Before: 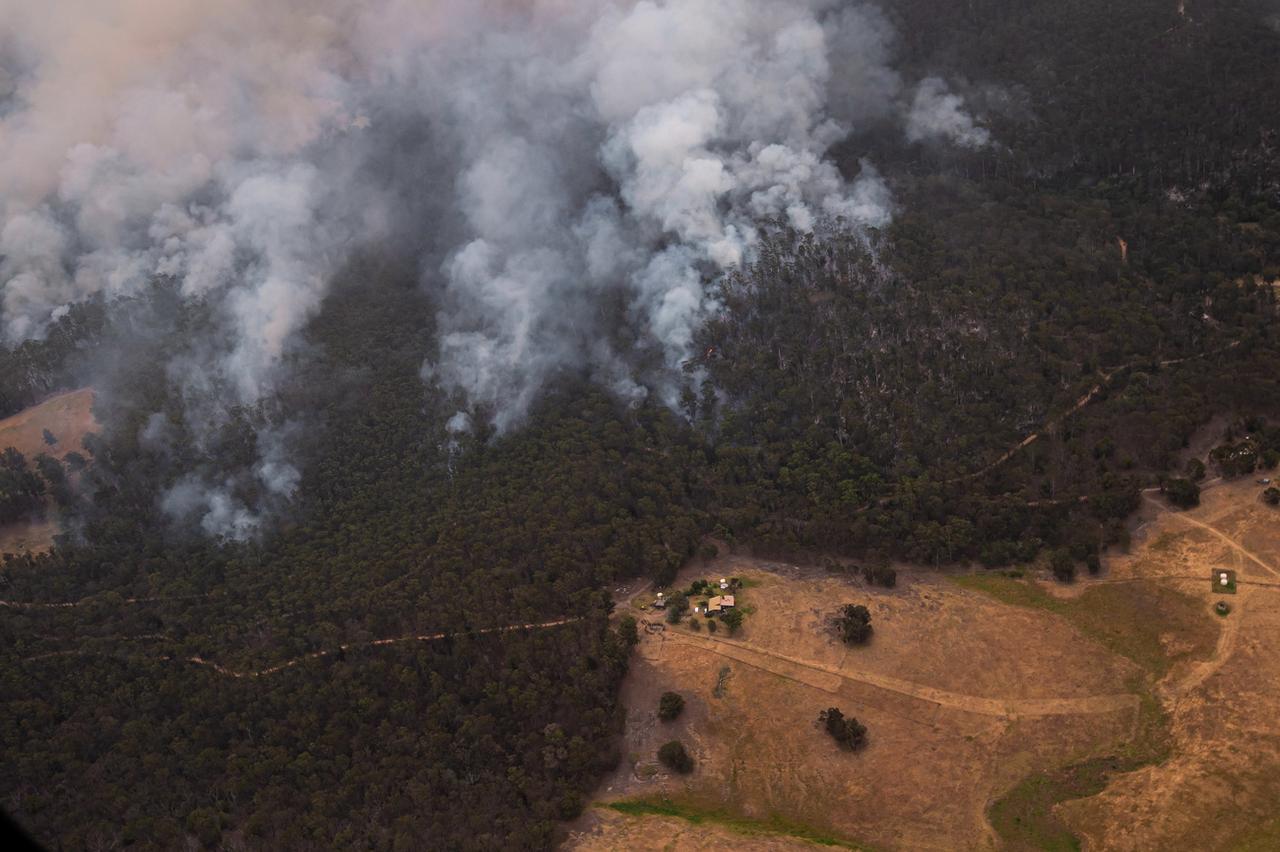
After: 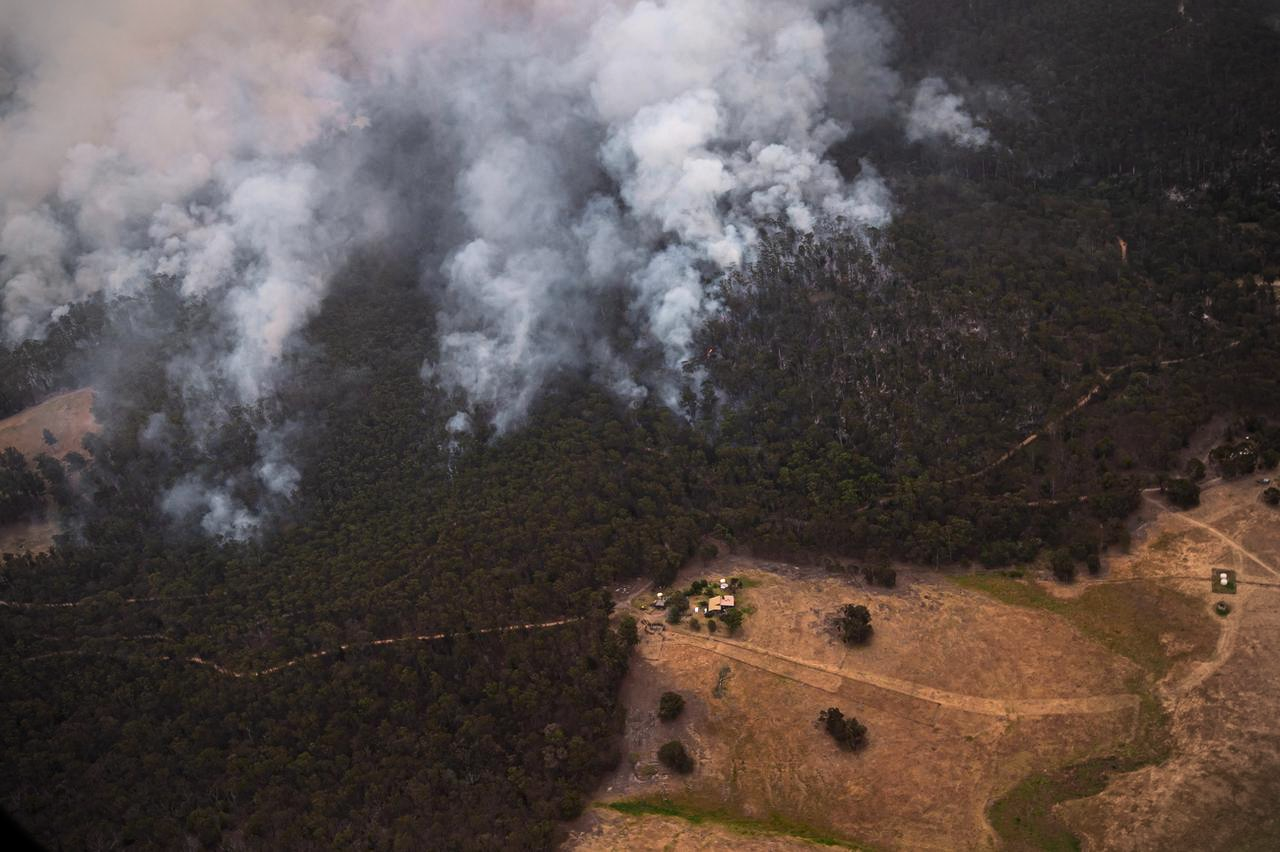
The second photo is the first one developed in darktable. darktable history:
vignetting: brightness -0.575
exposure: exposure 0.189 EV, compensate exposure bias true, compensate highlight preservation false
contrast brightness saturation: contrast 0.141
